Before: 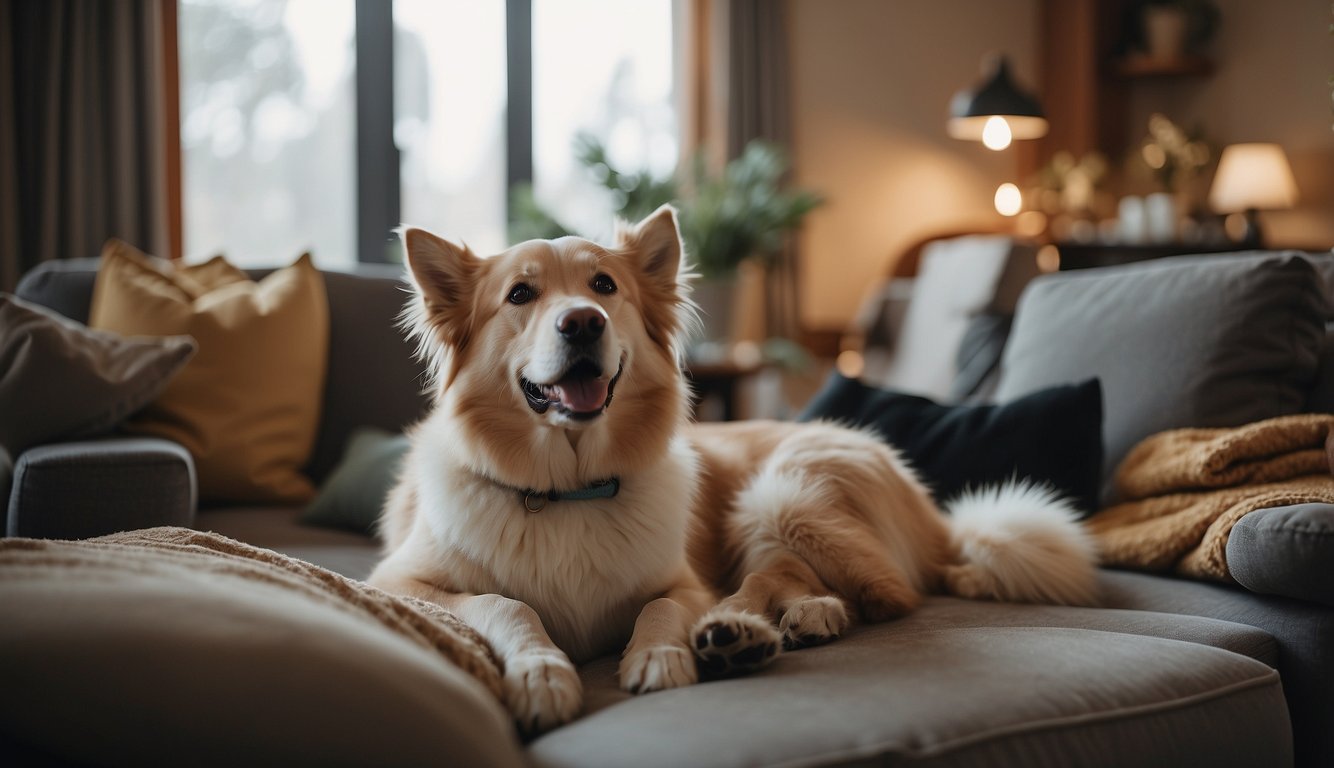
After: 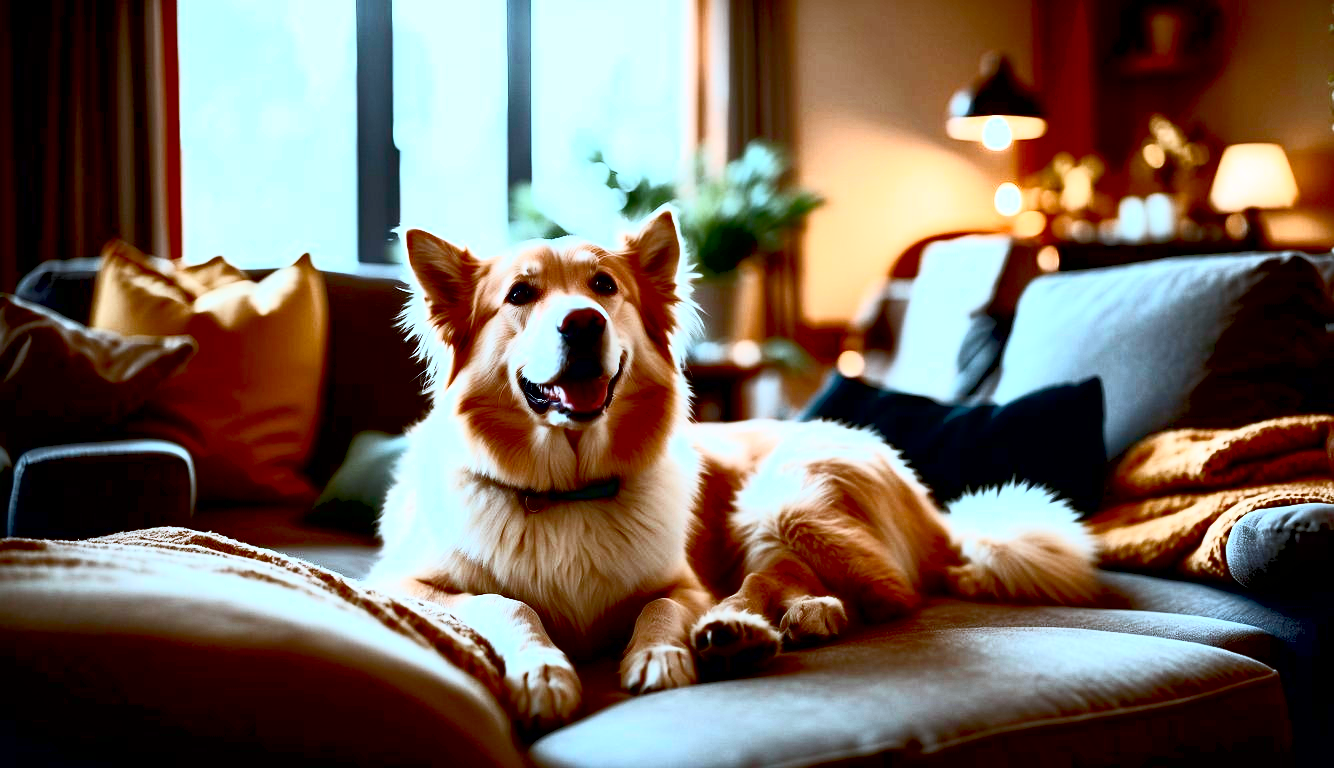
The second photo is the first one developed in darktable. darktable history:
color correction: highlights a* -9.05, highlights b* -22.58
exposure: black level correction 0.031, exposure 0.31 EV, compensate highlight preservation false
contrast brightness saturation: contrast 0.825, brightness 0.598, saturation 0.596
